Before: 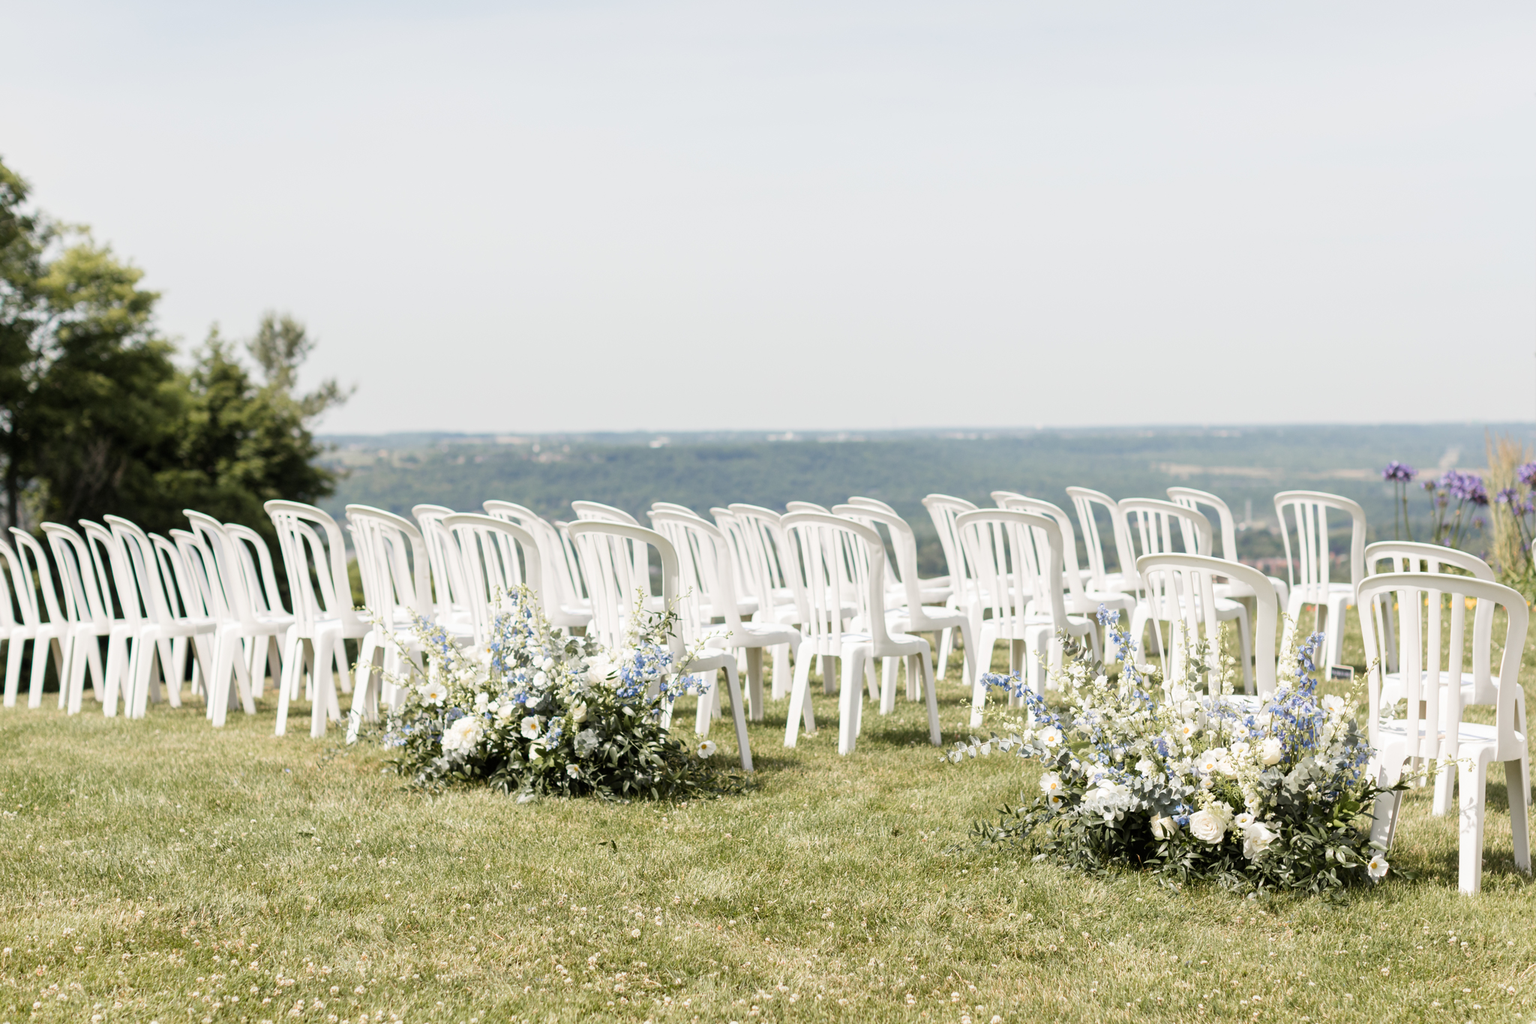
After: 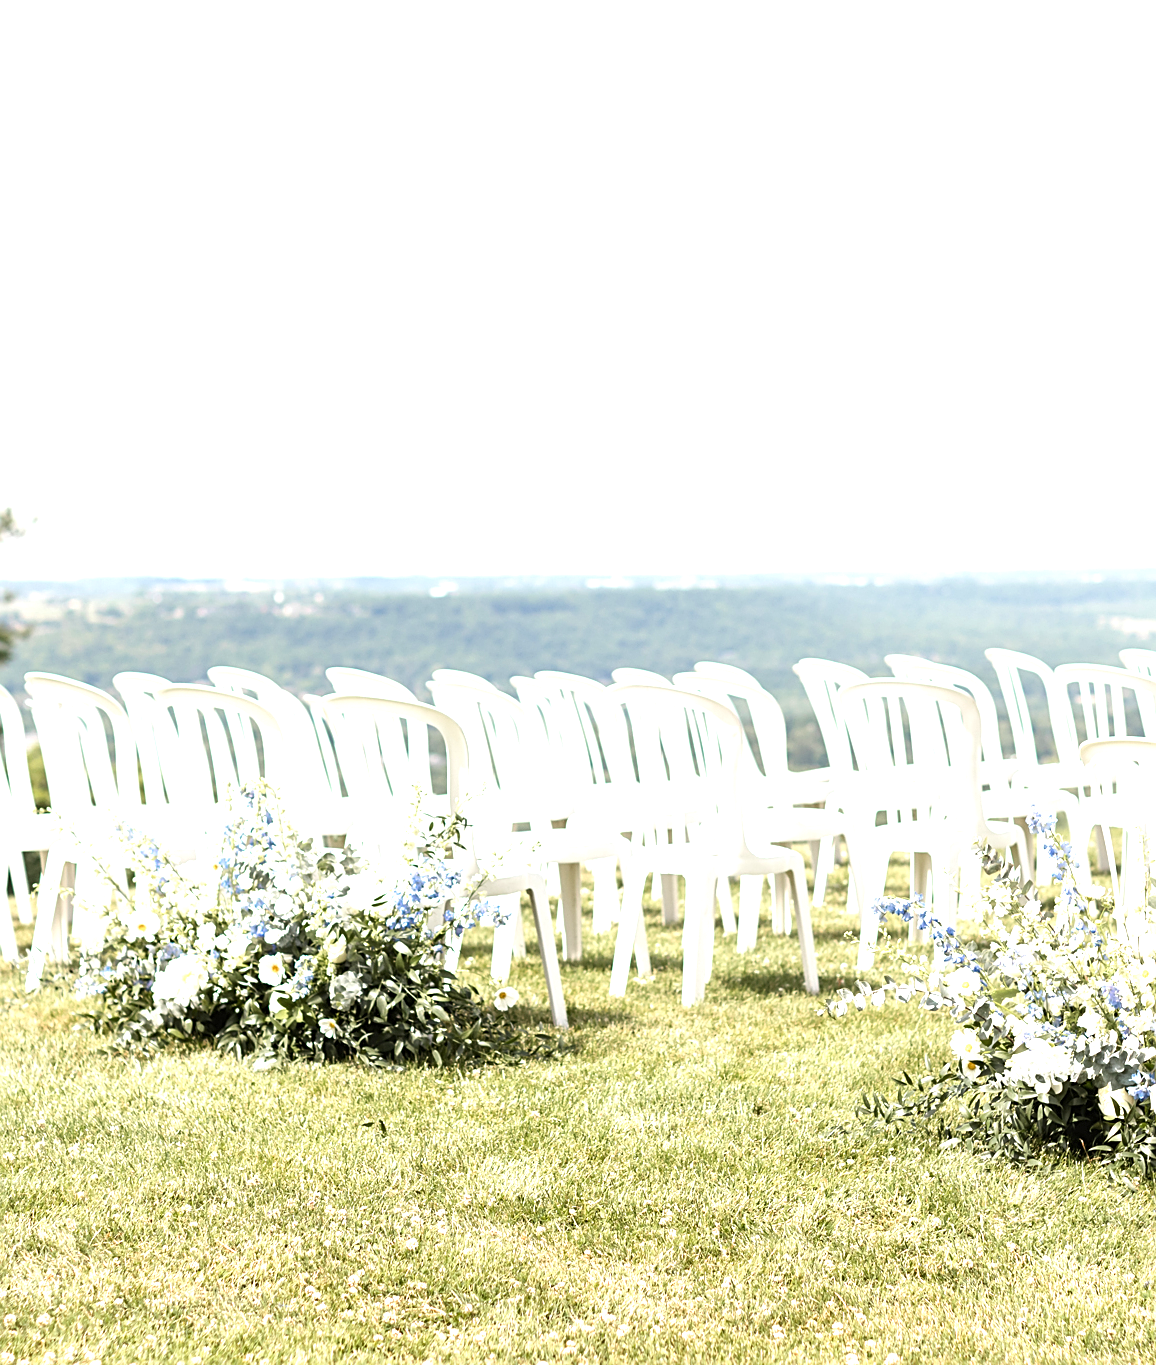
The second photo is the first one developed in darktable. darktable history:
crop: left 21.323%, right 22.19%
sharpen: on, module defaults
exposure: black level correction 0, exposure 1 EV, compensate highlight preservation false
